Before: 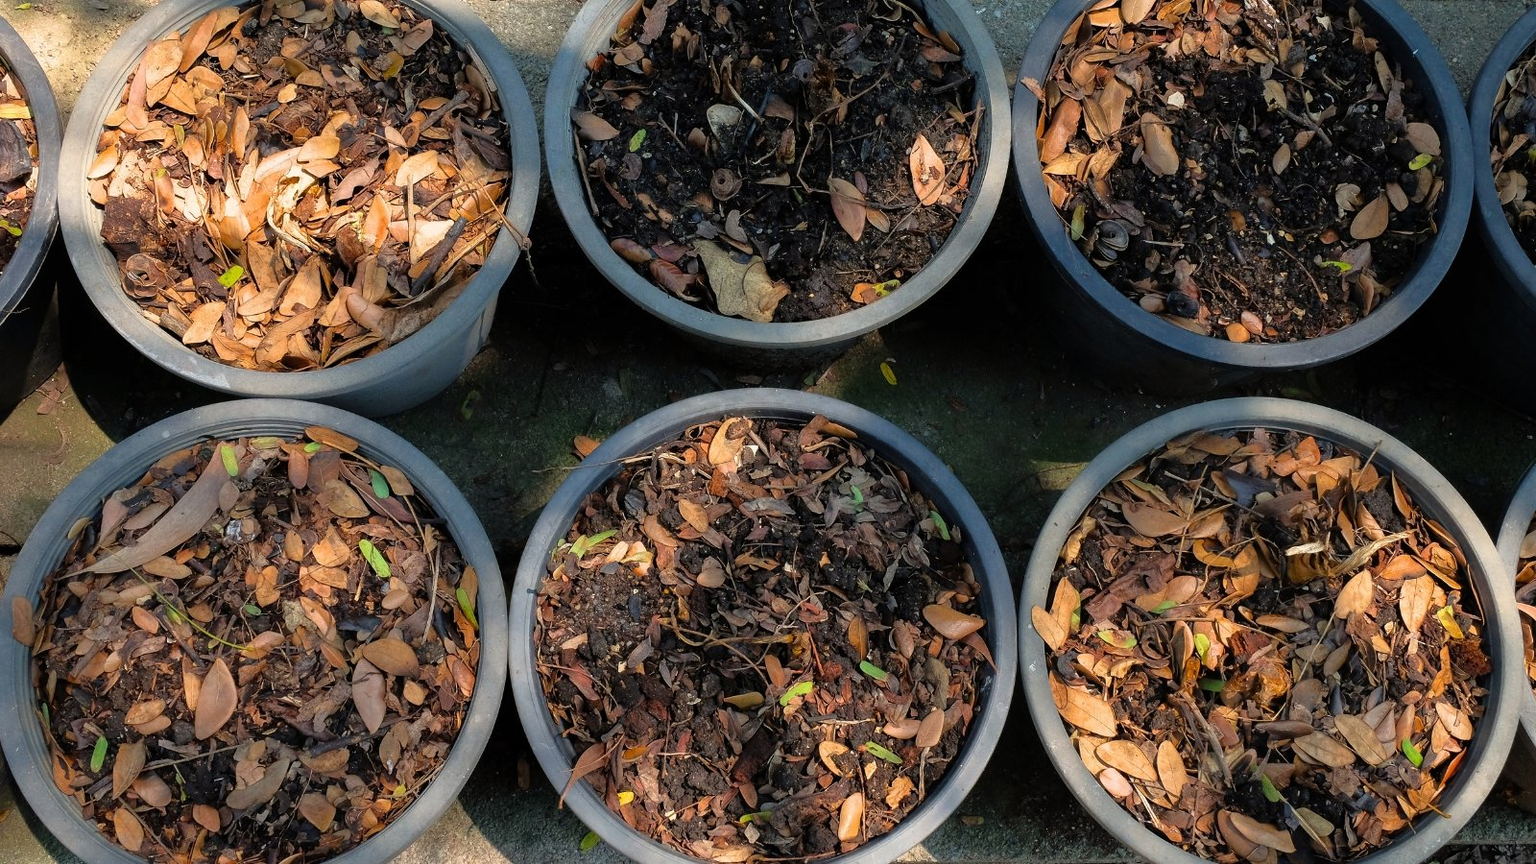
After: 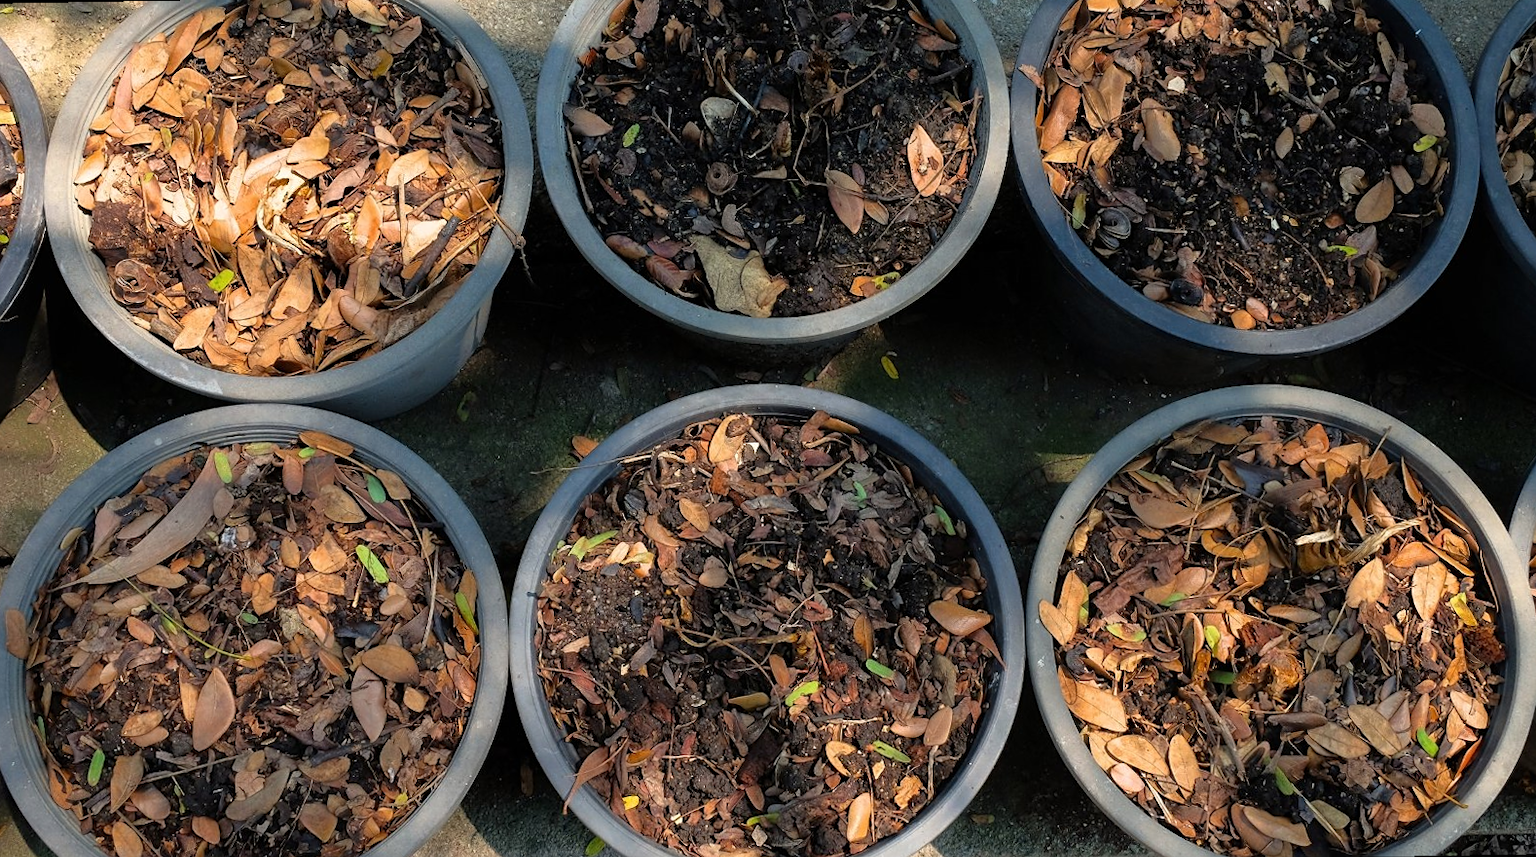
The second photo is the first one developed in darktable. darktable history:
sharpen: amount 0.2
tone equalizer: on, module defaults
rotate and perspective: rotation -1°, crop left 0.011, crop right 0.989, crop top 0.025, crop bottom 0.975
color correction: saturation 0.99
